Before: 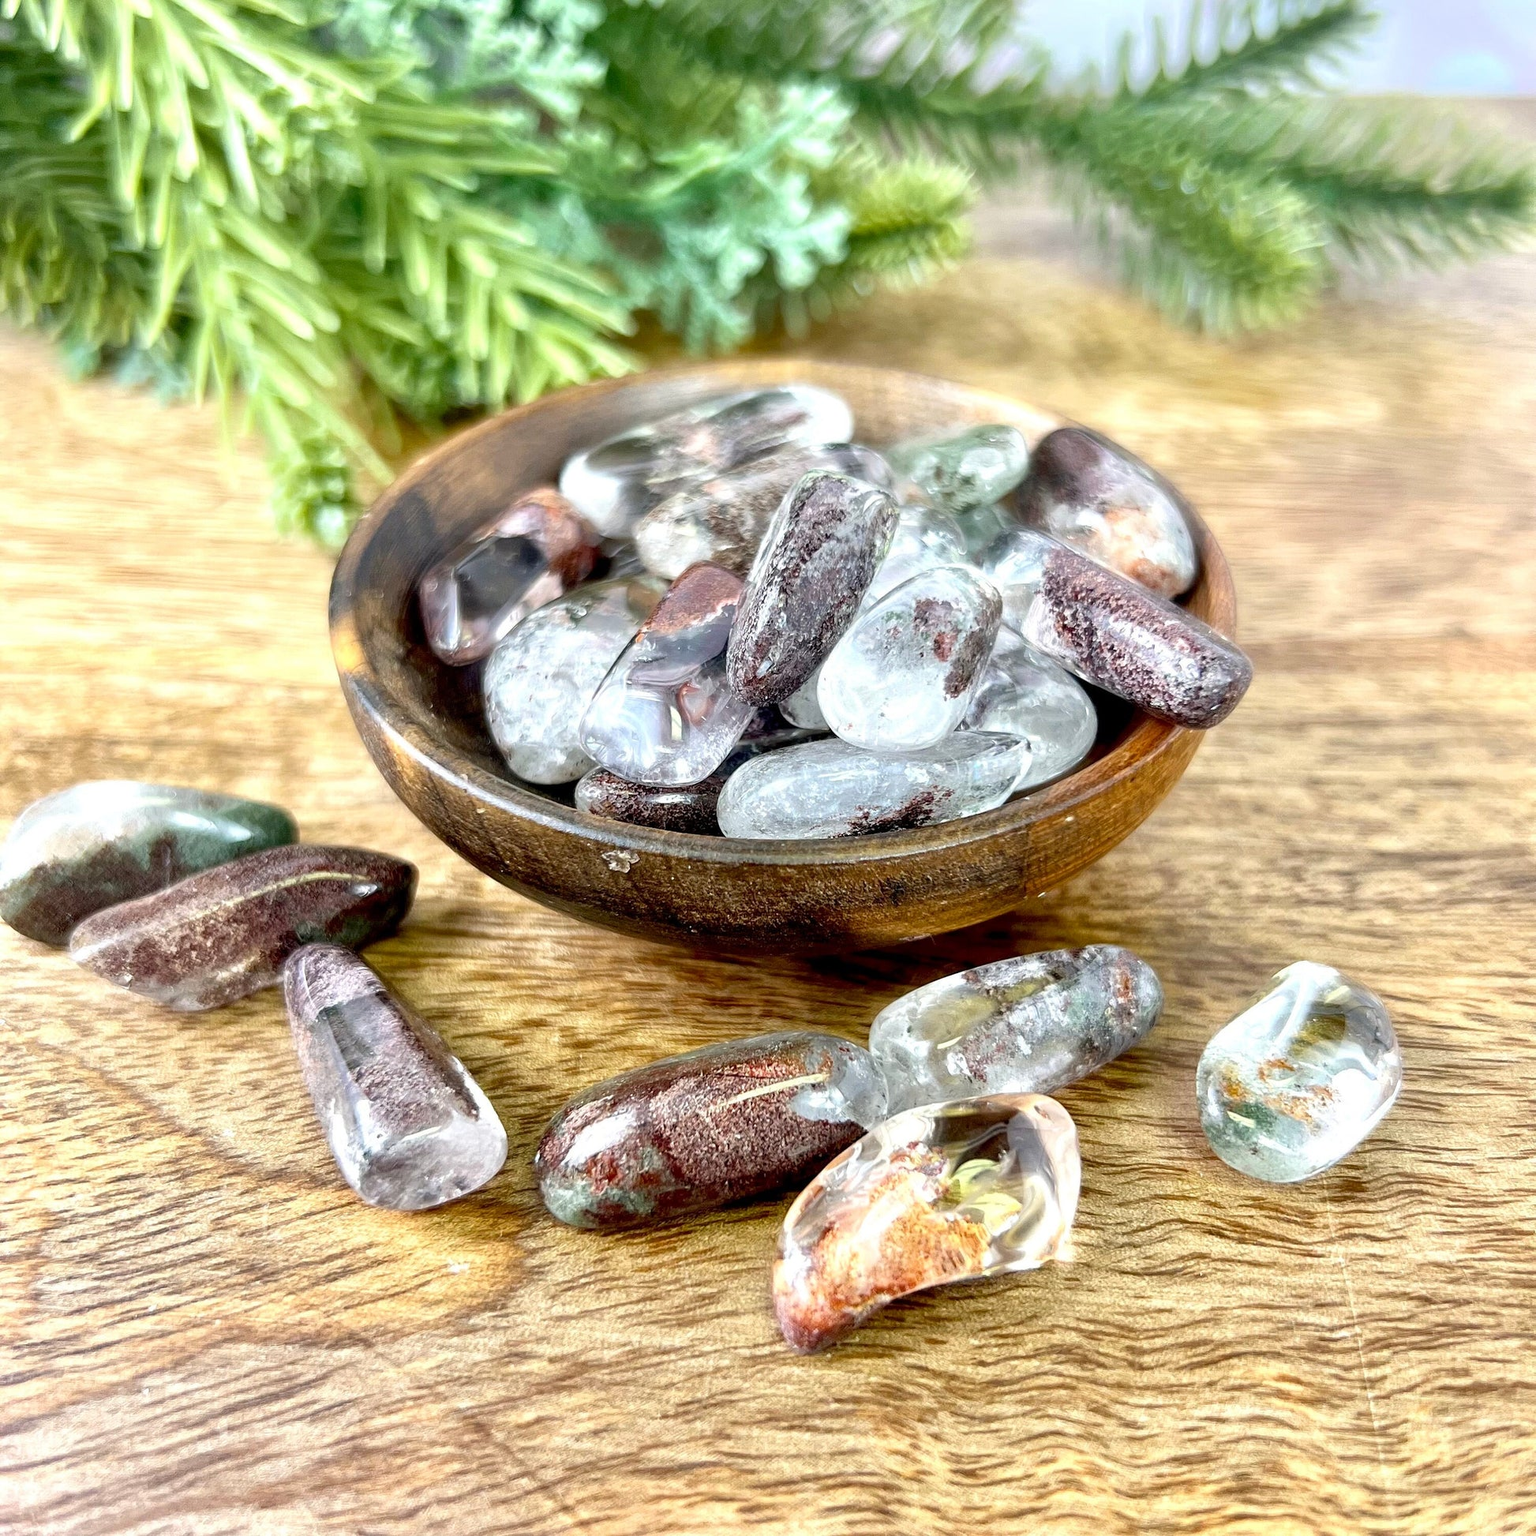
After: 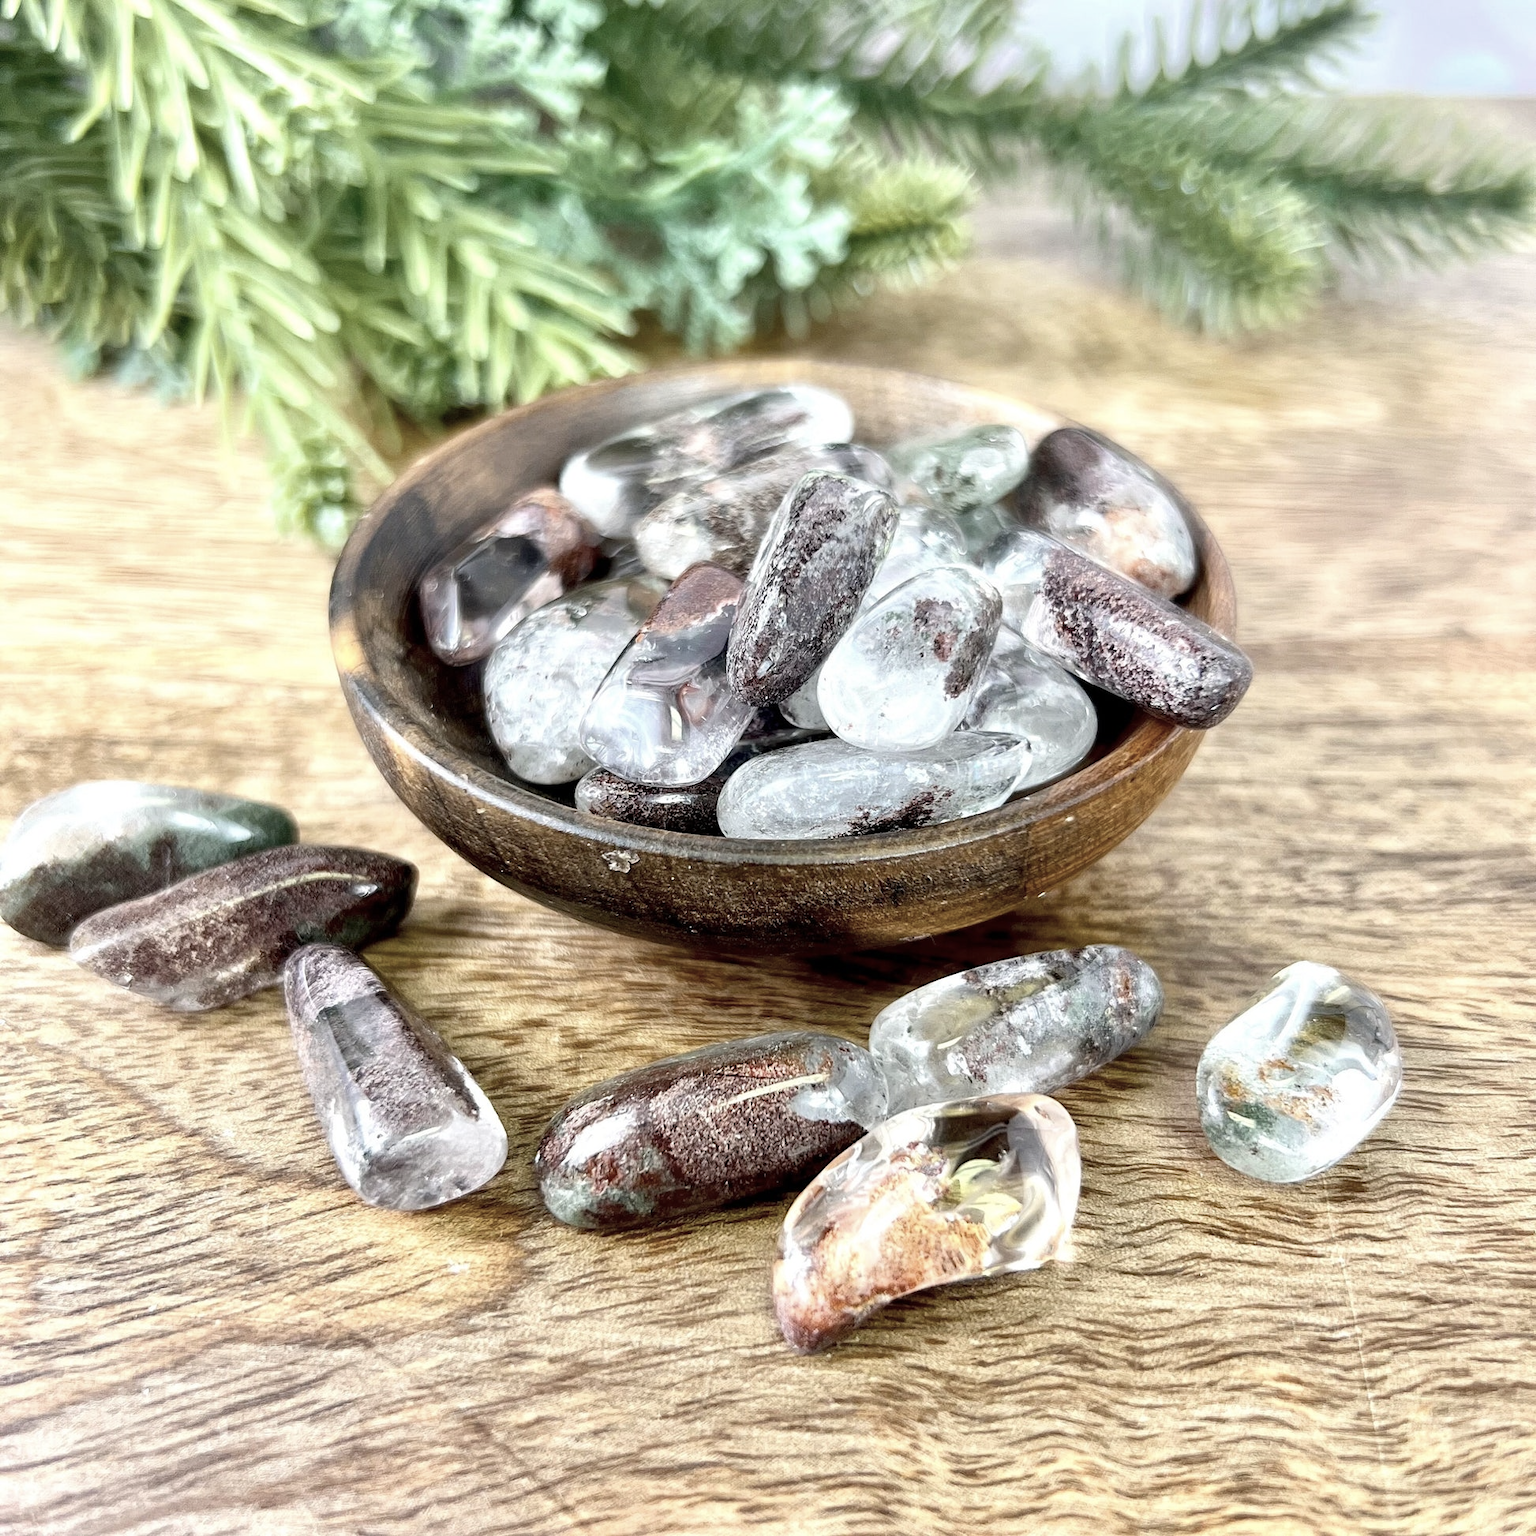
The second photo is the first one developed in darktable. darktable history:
contrast brightness saturation: contrast 0.101, saturation -0.379
